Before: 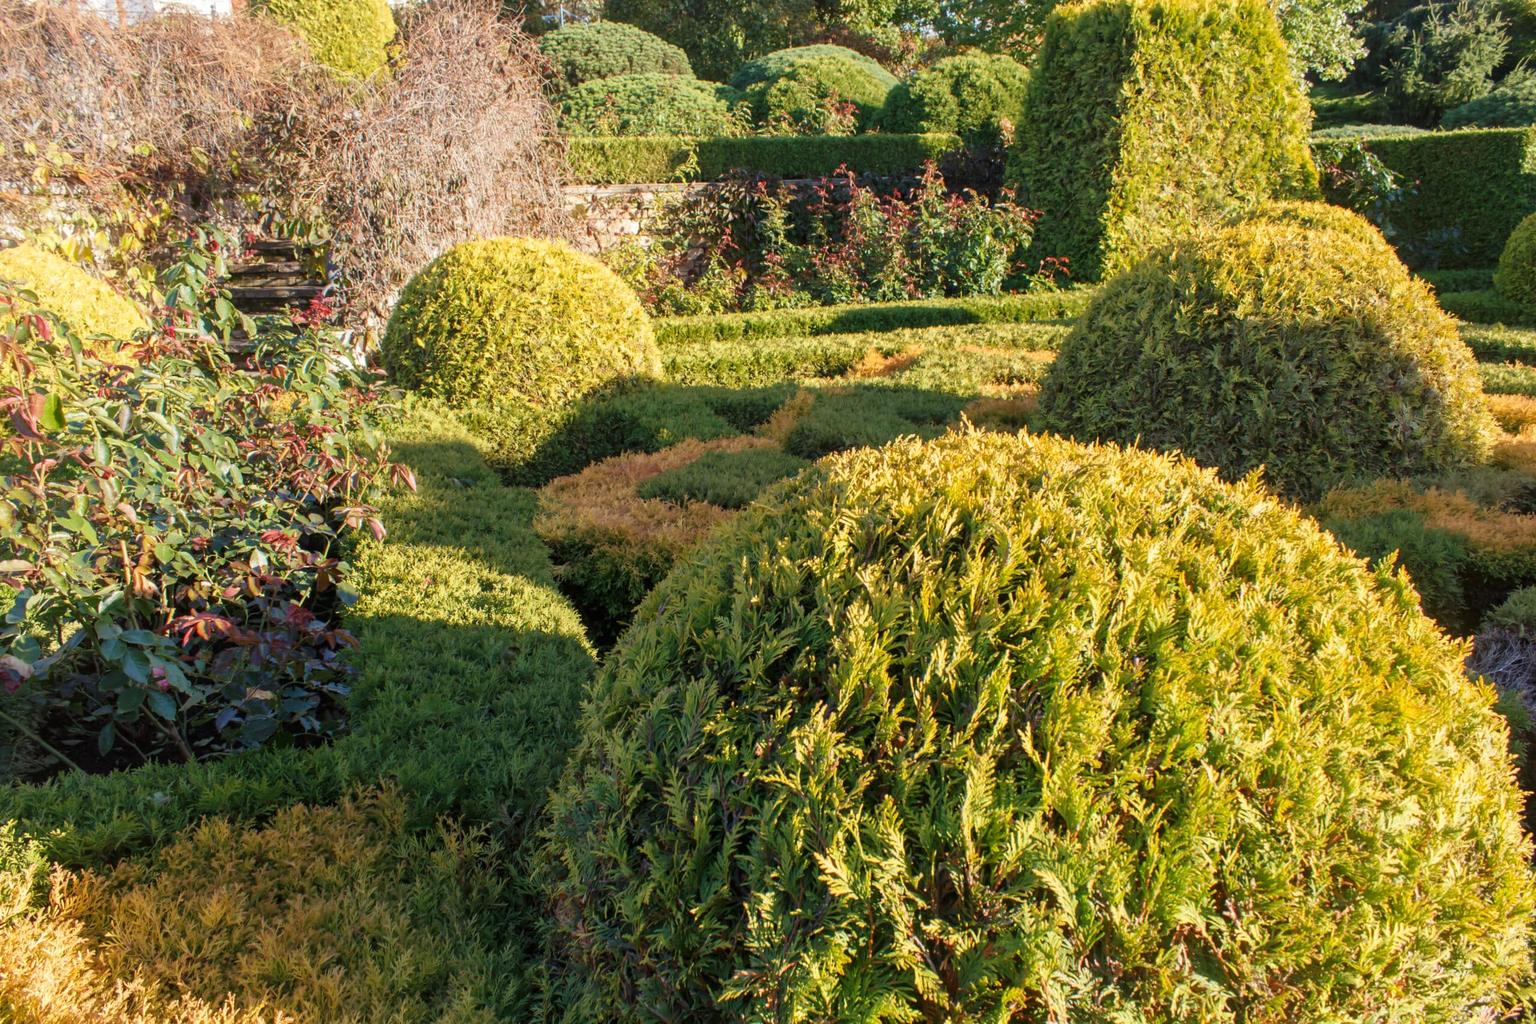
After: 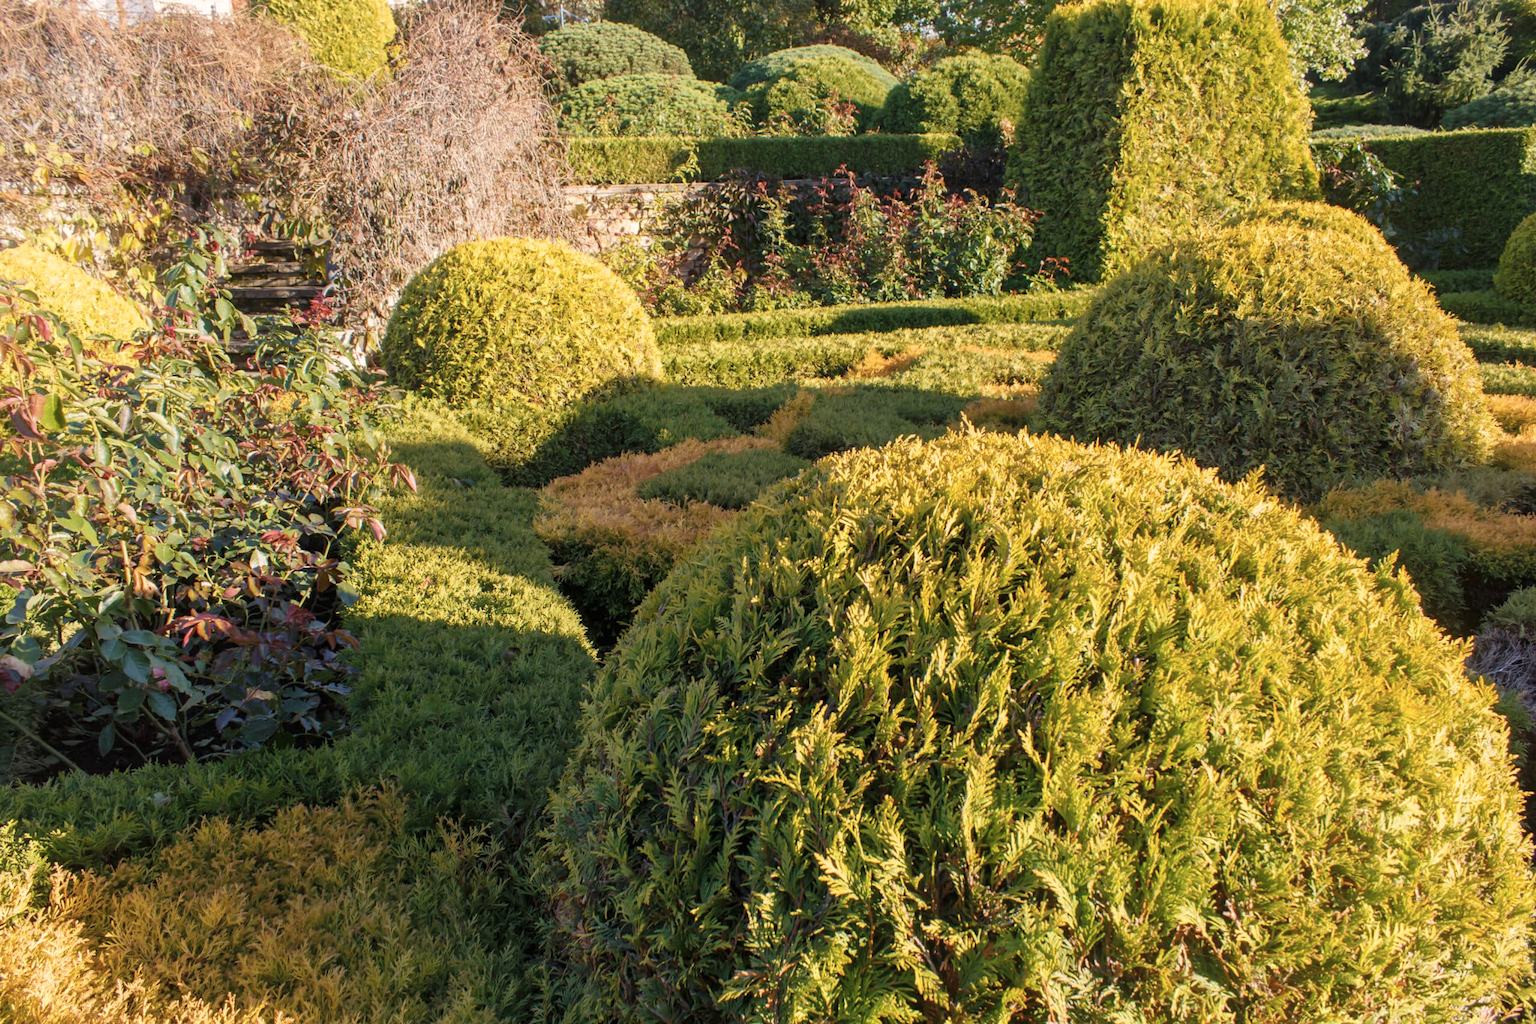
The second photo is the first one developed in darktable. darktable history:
color correction: highlights a* 5.59, highlights b* 5.24, saturation 0.68
color balance rgb: perceptual saturation grading › global saturation 20%, global vibrance 20%
